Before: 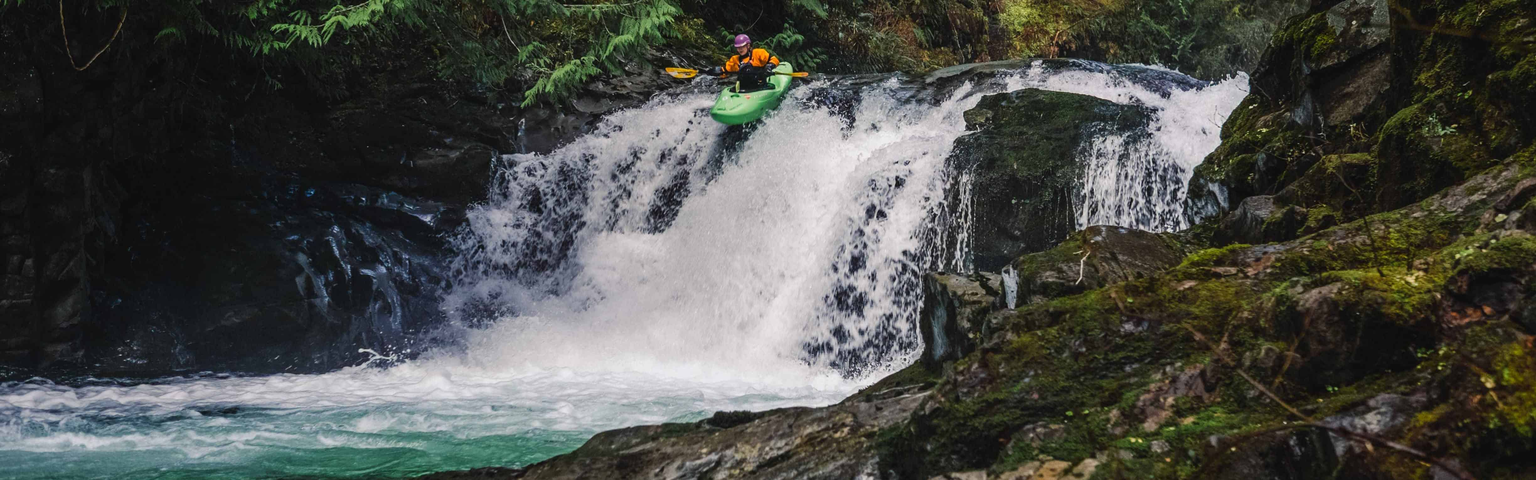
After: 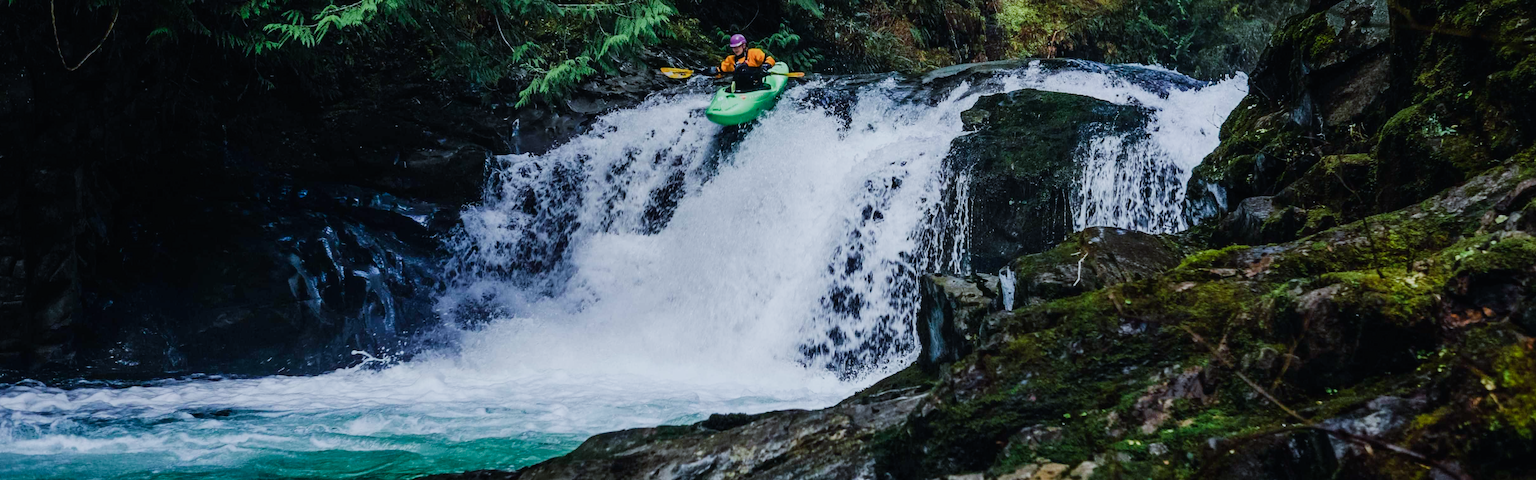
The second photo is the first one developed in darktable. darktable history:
sigmoid: on, module defaults
color calibration: illuminant as shot in camera, x 0.383, y 0.38, temperature 3949.15 K, gamut compression 1.66
crop and rotate: left 0.614%, top 0.179%, bottom 0.309%
